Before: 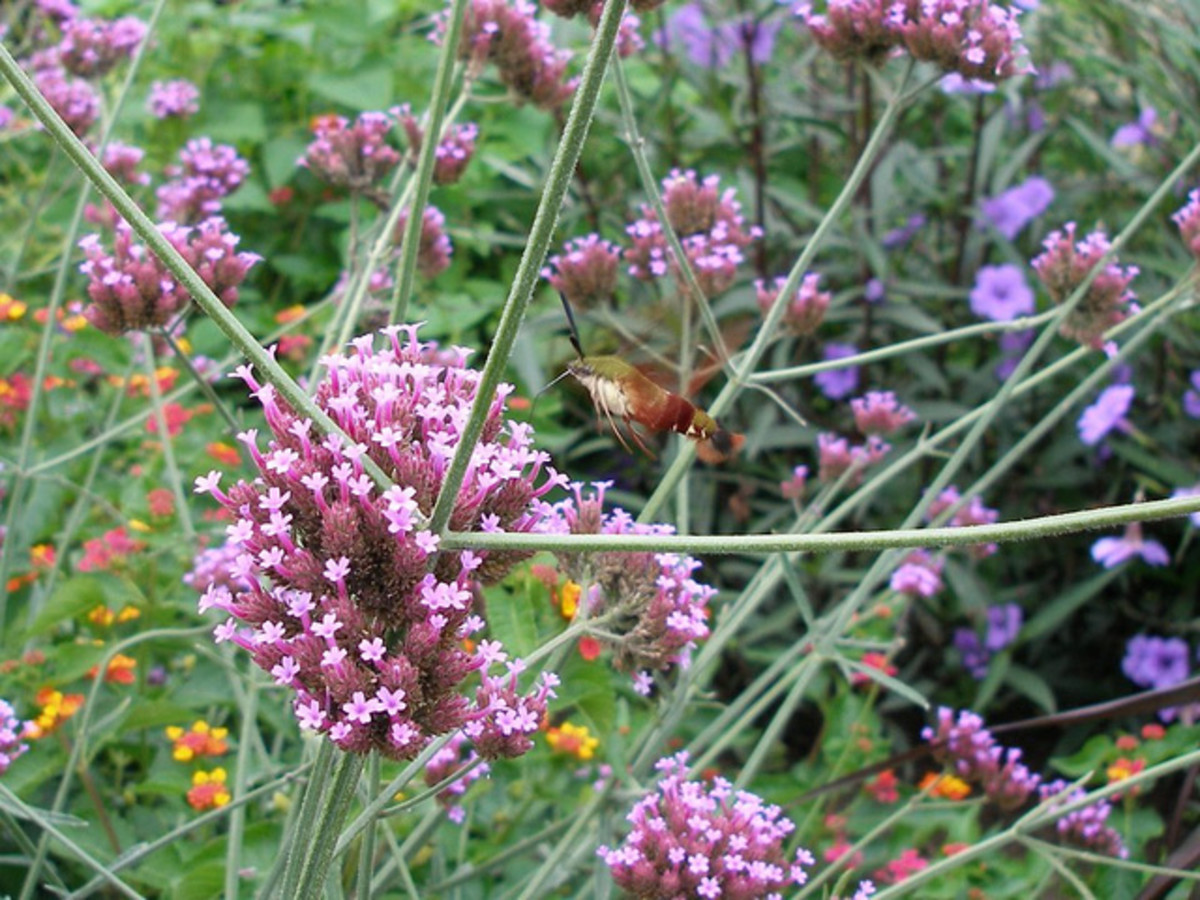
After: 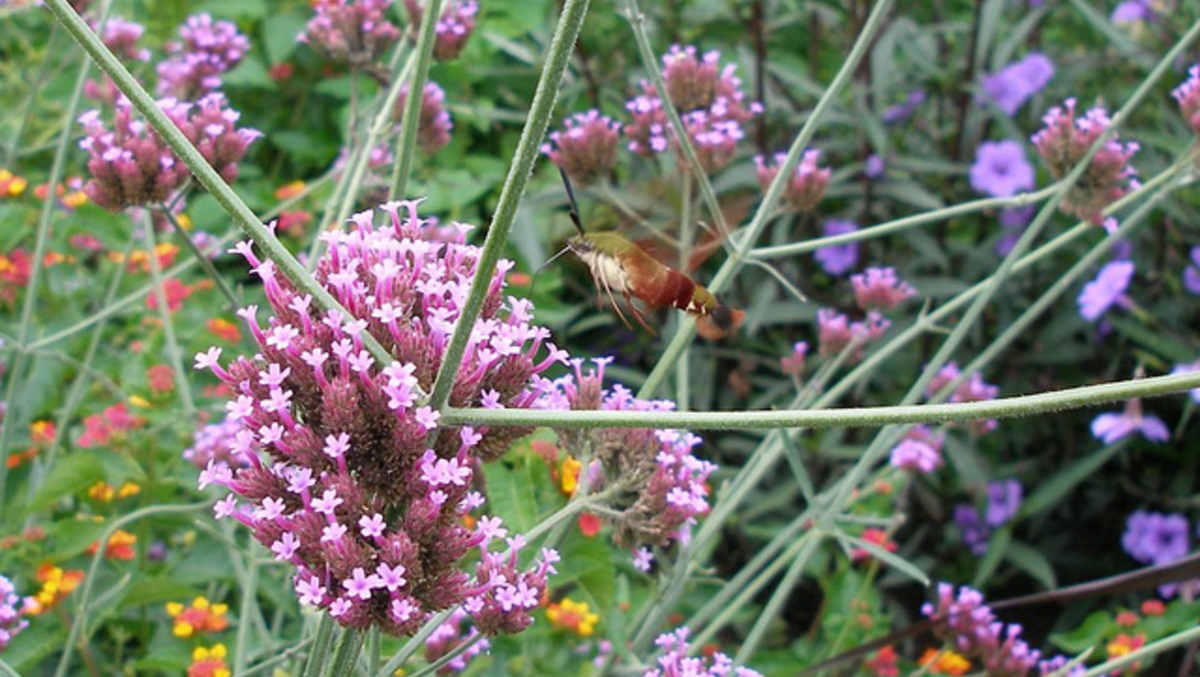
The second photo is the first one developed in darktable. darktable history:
crop: top 13.807%, bottom 10.943%
